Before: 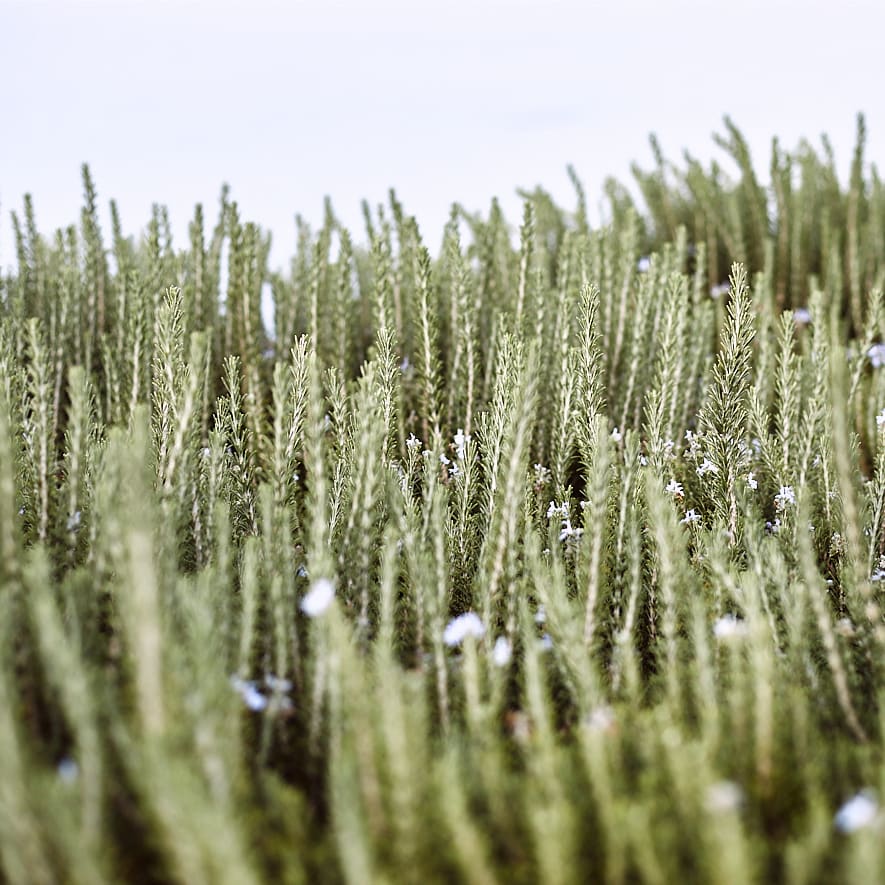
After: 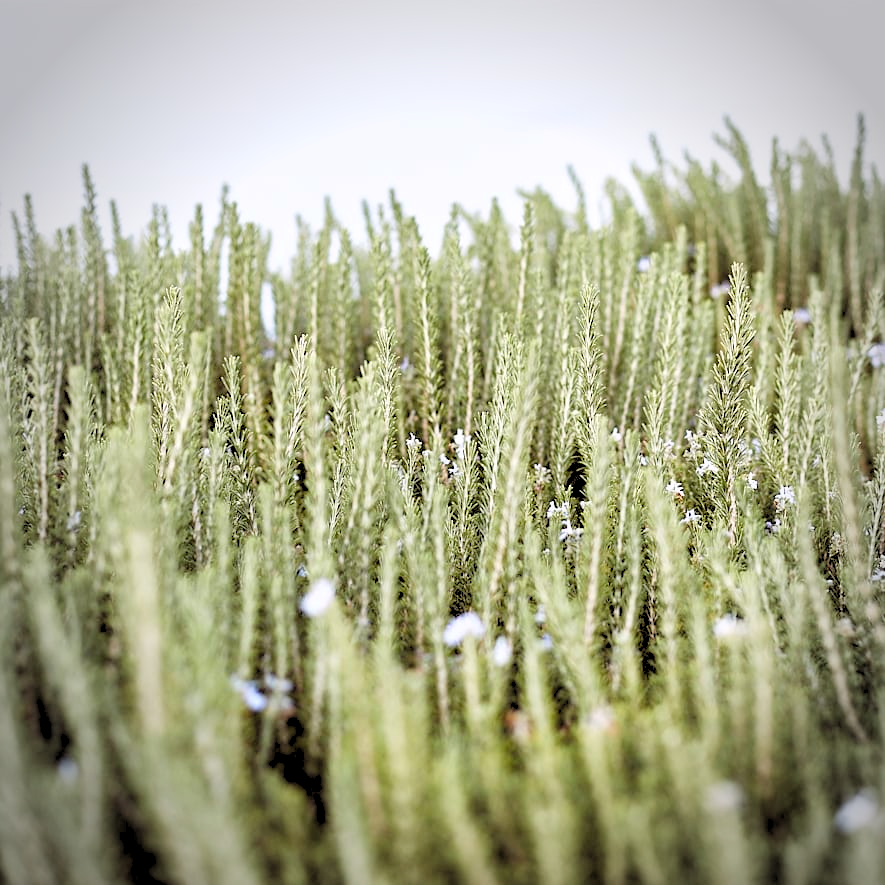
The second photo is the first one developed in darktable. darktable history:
levels: white 99.94%, levels [0.093, 0.434, 0.988]
vignetting: fall-off start 73.57%, brightness -0.48, unbound false
